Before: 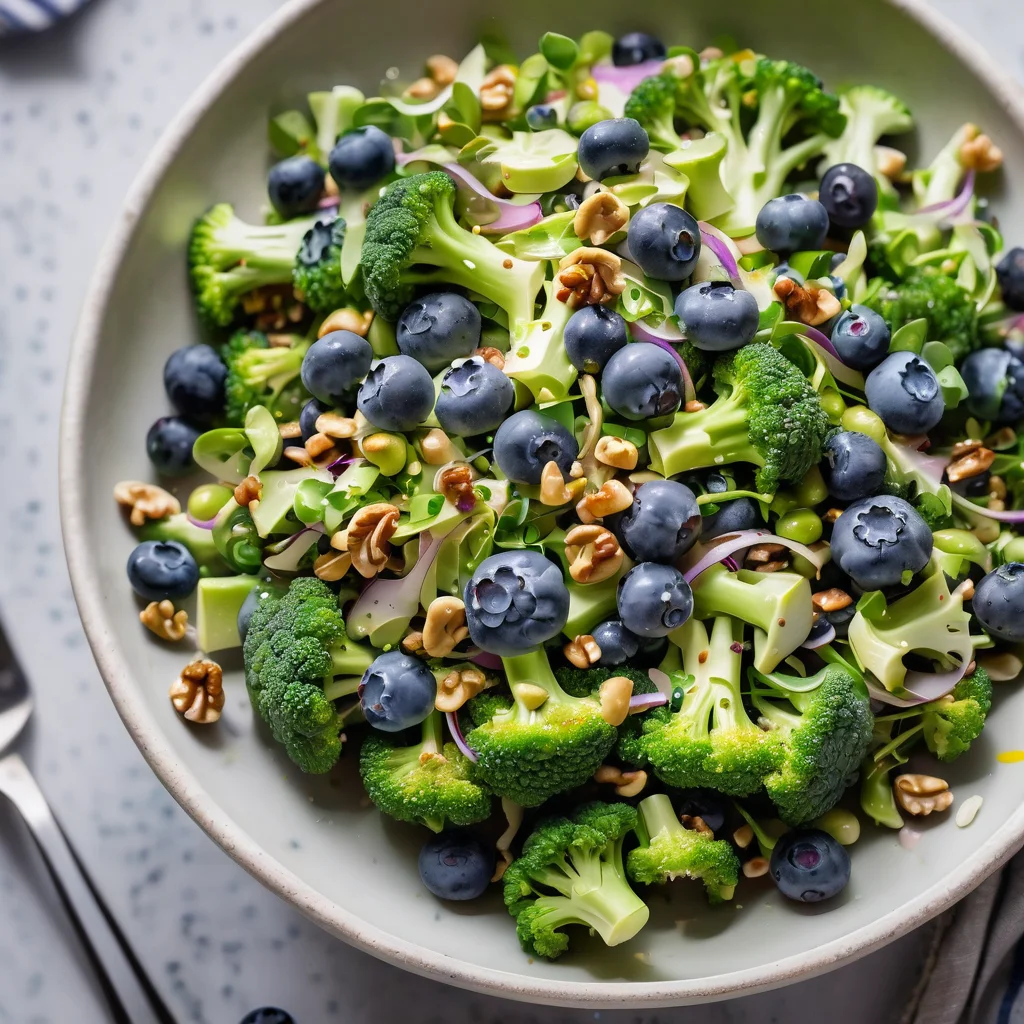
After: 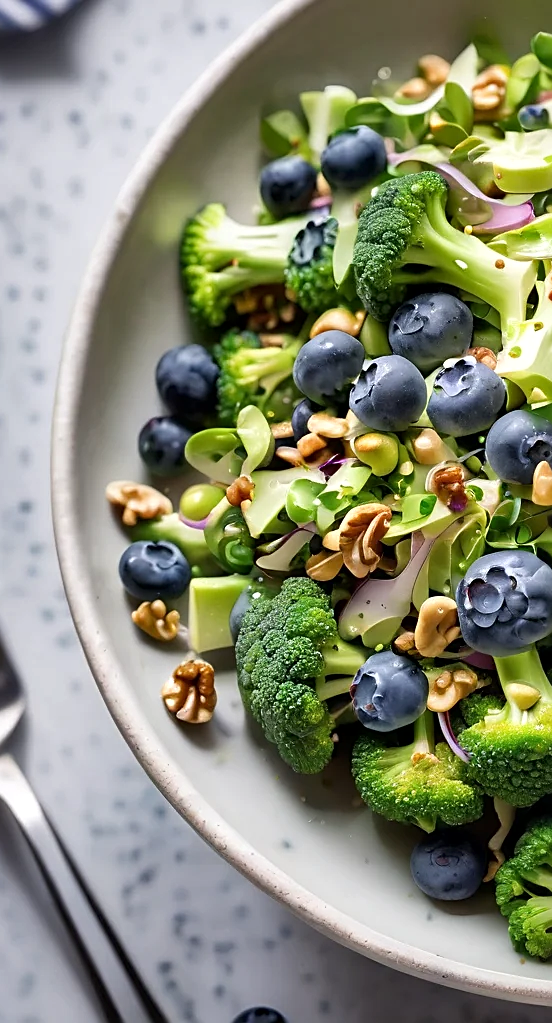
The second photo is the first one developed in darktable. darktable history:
shadows and highlights: shadows 11.92, white point adjustment 1.14, soften with gaussian
crop: left 0.825%, right 45.202%, bottom 0.089%
sharpen: on, module defaults
exposure: exposure 0.123 EV, compensate highlight preservation false
local contrast: mode bilateral grid, contrast 21, coarseness 50, detail 119%, midtone range 0.2
